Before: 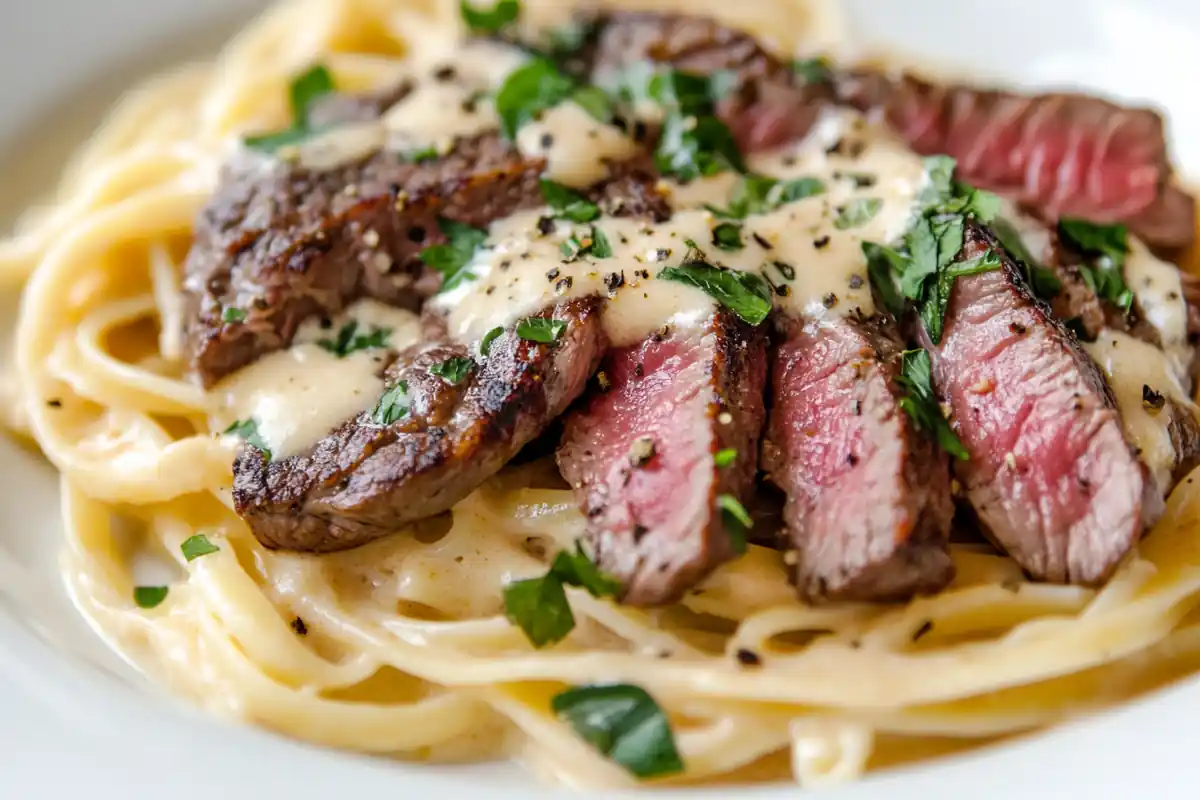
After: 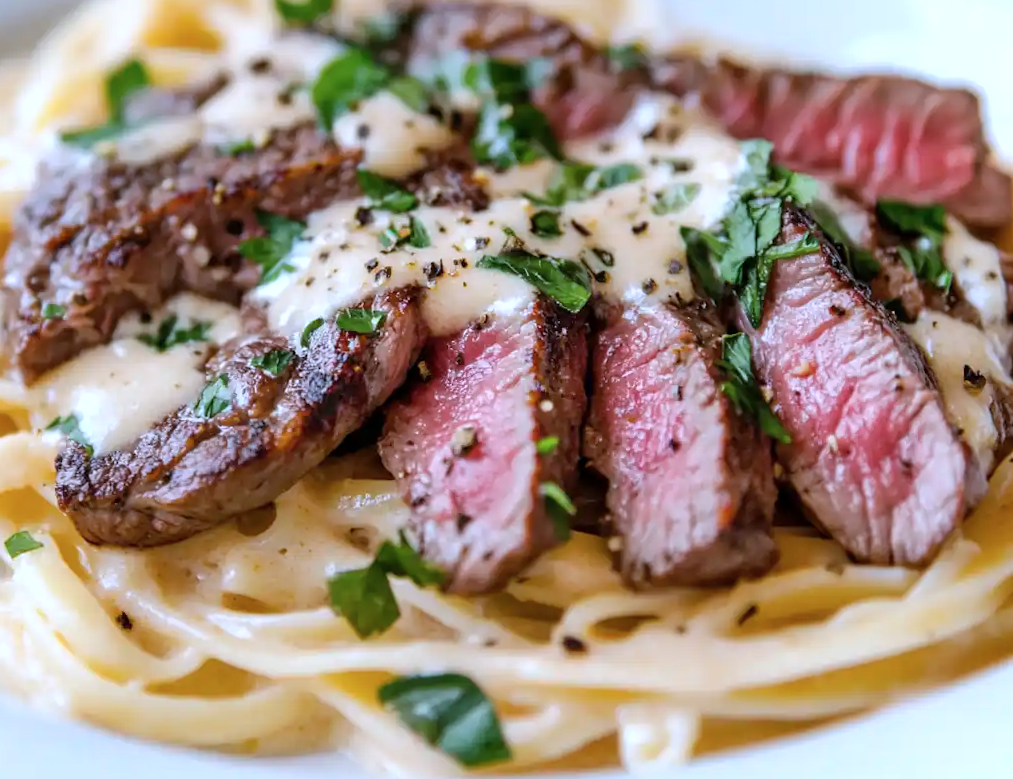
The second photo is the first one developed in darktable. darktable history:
white balance: red 1.066, blue 1.119
crop and rotate: left 14.584%
color correction: highlights a* -10.04, highlights b* -10.37
rotate and perspective: rotation -1°, crop left 0.011, crop right 0.989, crop top 0.025, crop bottom 0.975
